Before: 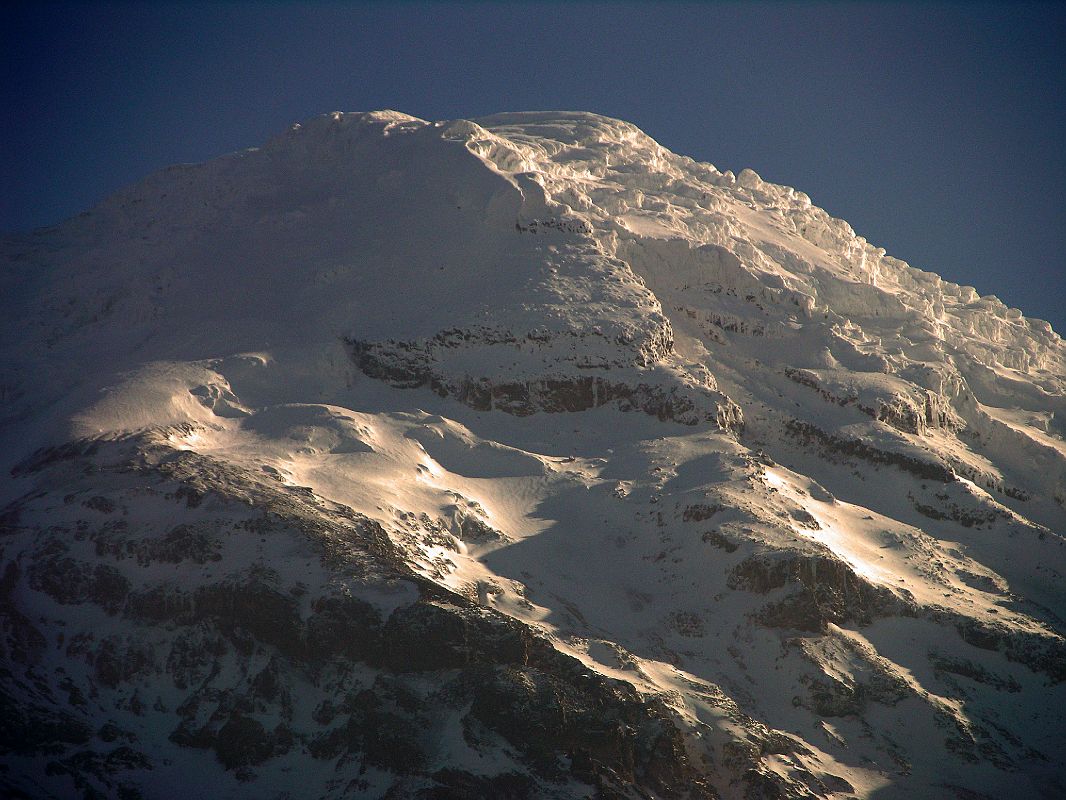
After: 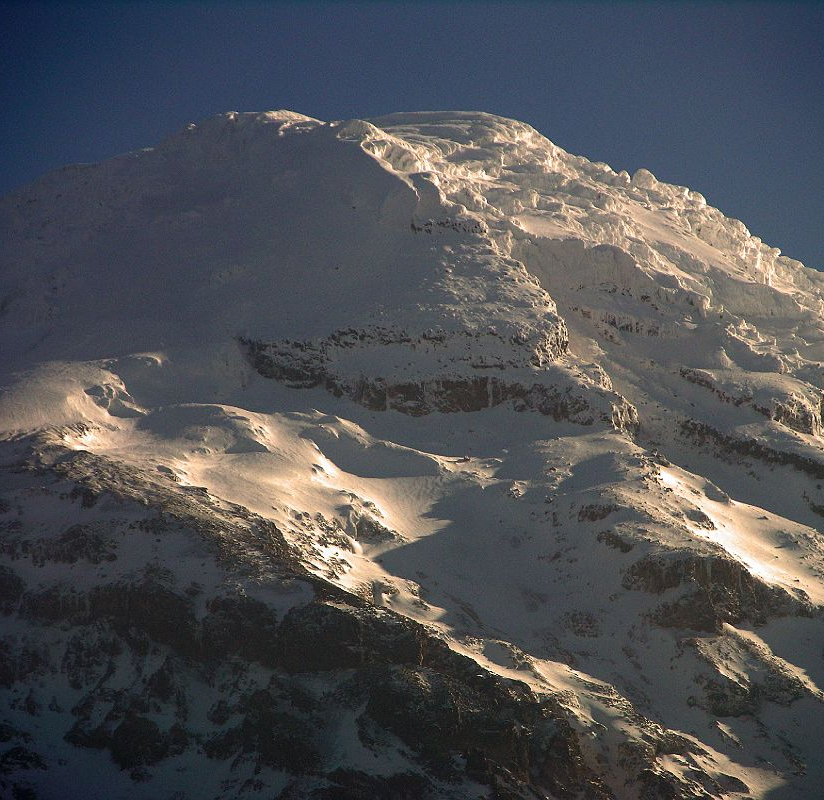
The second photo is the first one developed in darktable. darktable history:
crop: left 9.87%, right 12.796%
